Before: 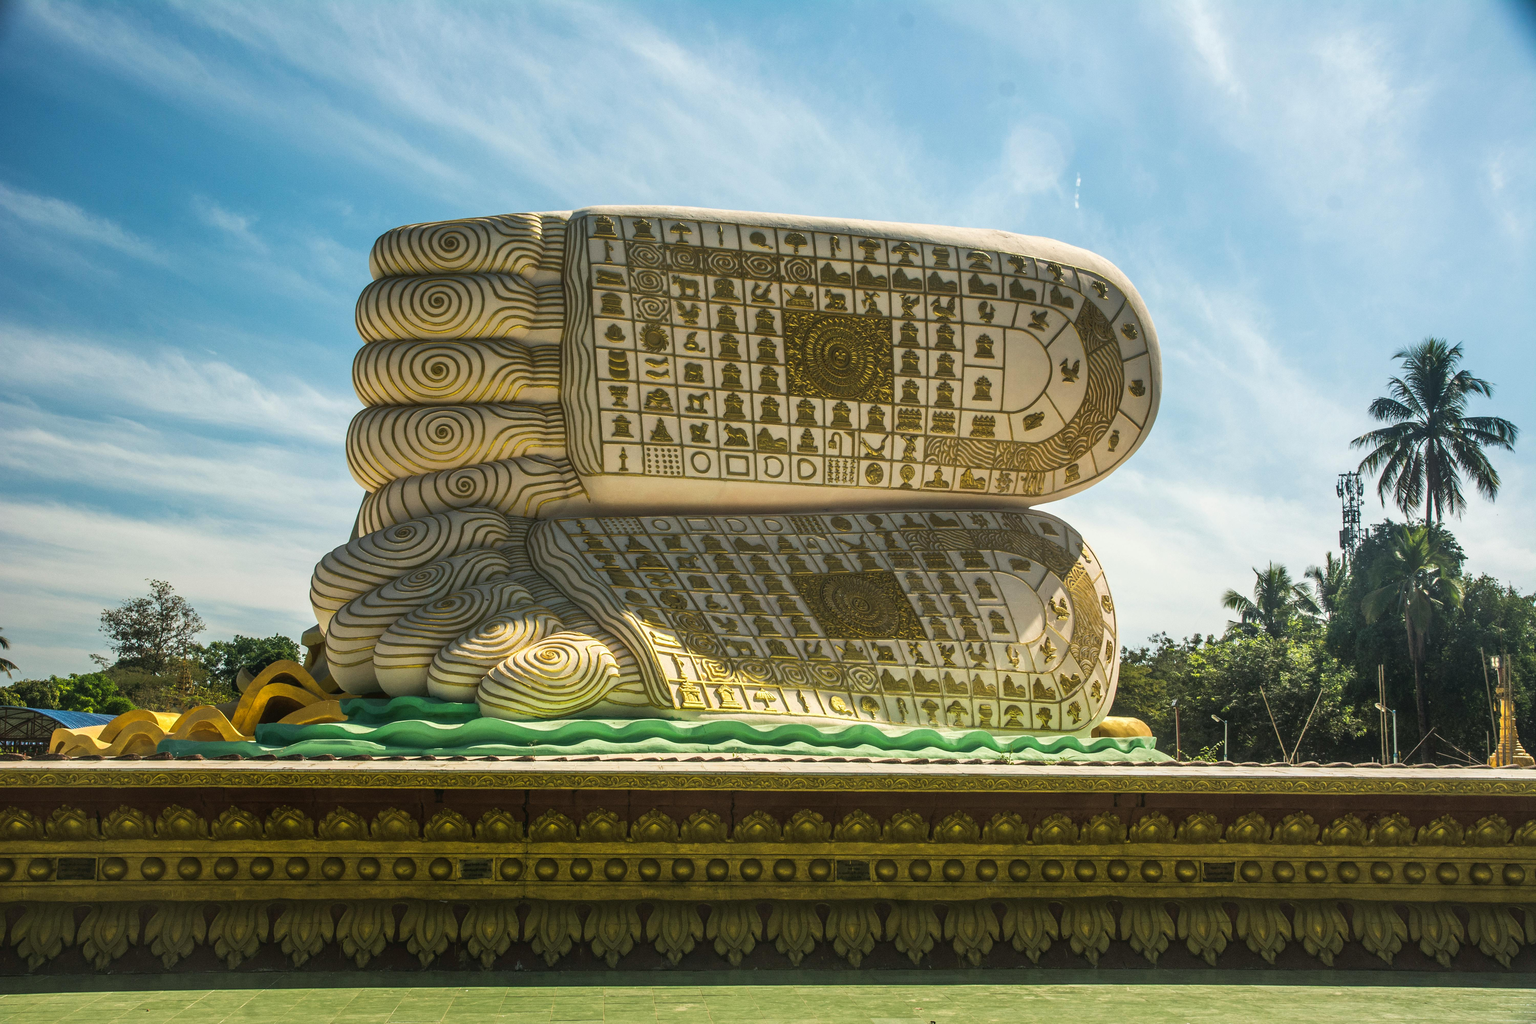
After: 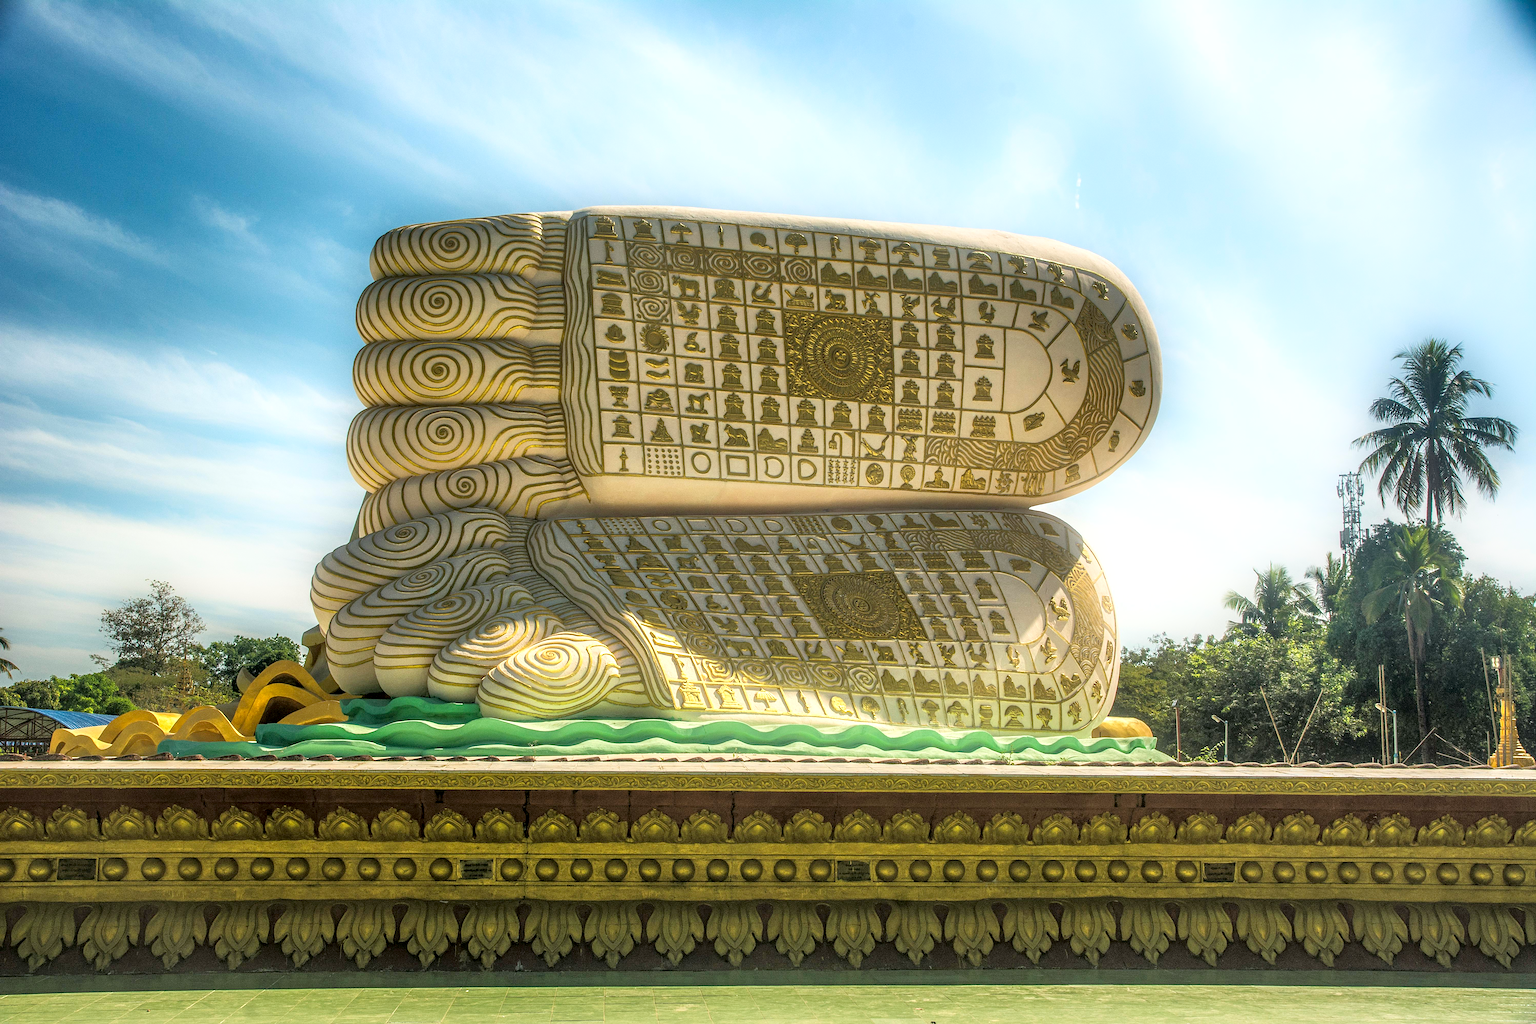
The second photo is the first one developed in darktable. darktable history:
tone equalizer: -7 EV 0.155 EV, -6 EV 0.571 EV, -5 EV 1.18 EV, -4 EV 1.35 EV, -3 EV 1.15 EV, -2 EV 0.6 EV, -1 EV 0.151 EV
color calibration: illuminant same as pipeline (D50), adaptation XYZ, x 0.345, y 0.358, temperature 5013 K
local contrast: shadows 94%, midtone range 0.499
shadows and highlights: shadows -20.68, highlights 98.38, soften with gaussian
sharpen: on, module defaults
haze removal: compatibility mode true, adaptive false
